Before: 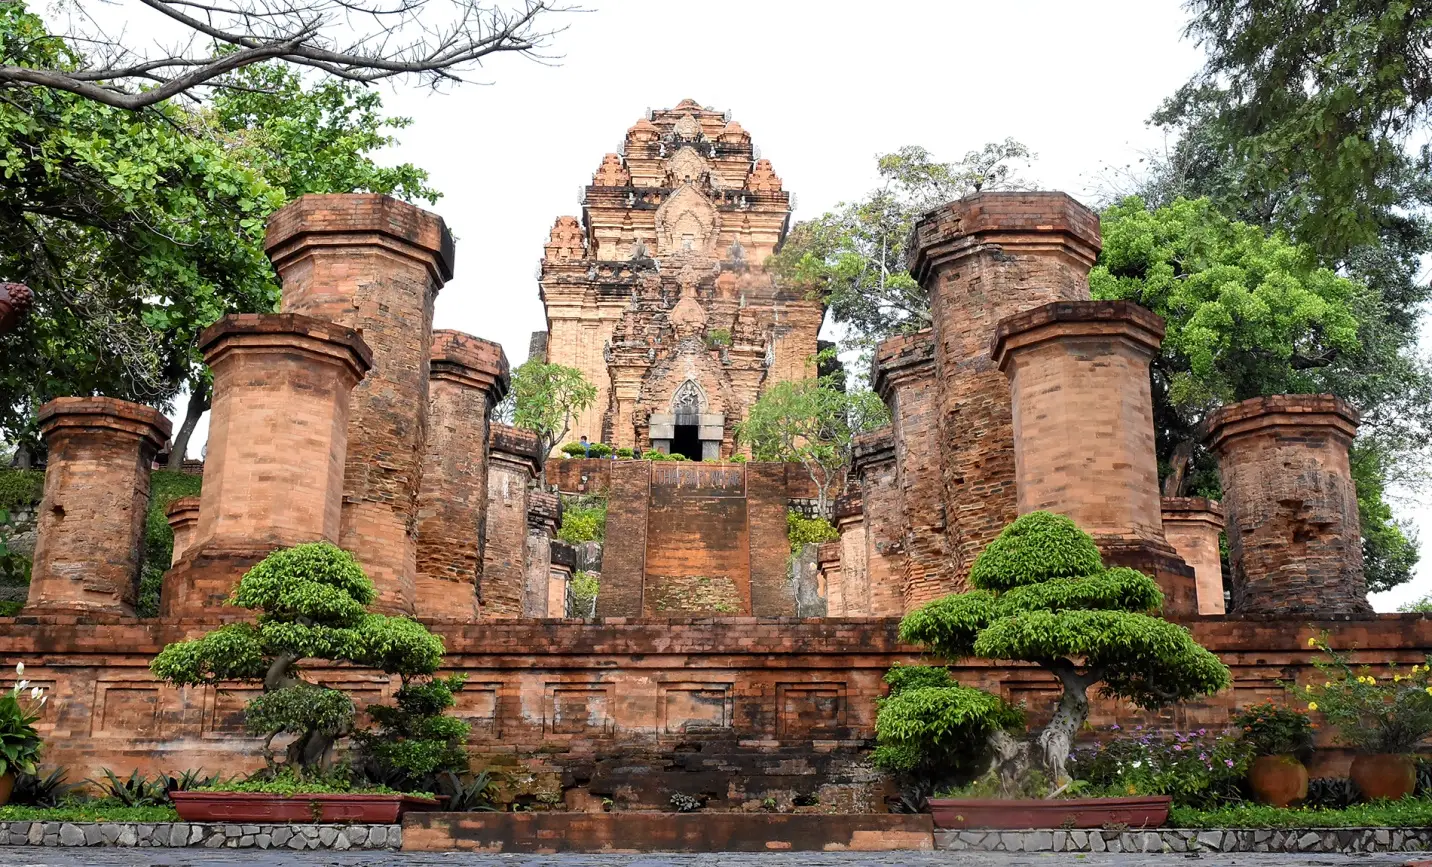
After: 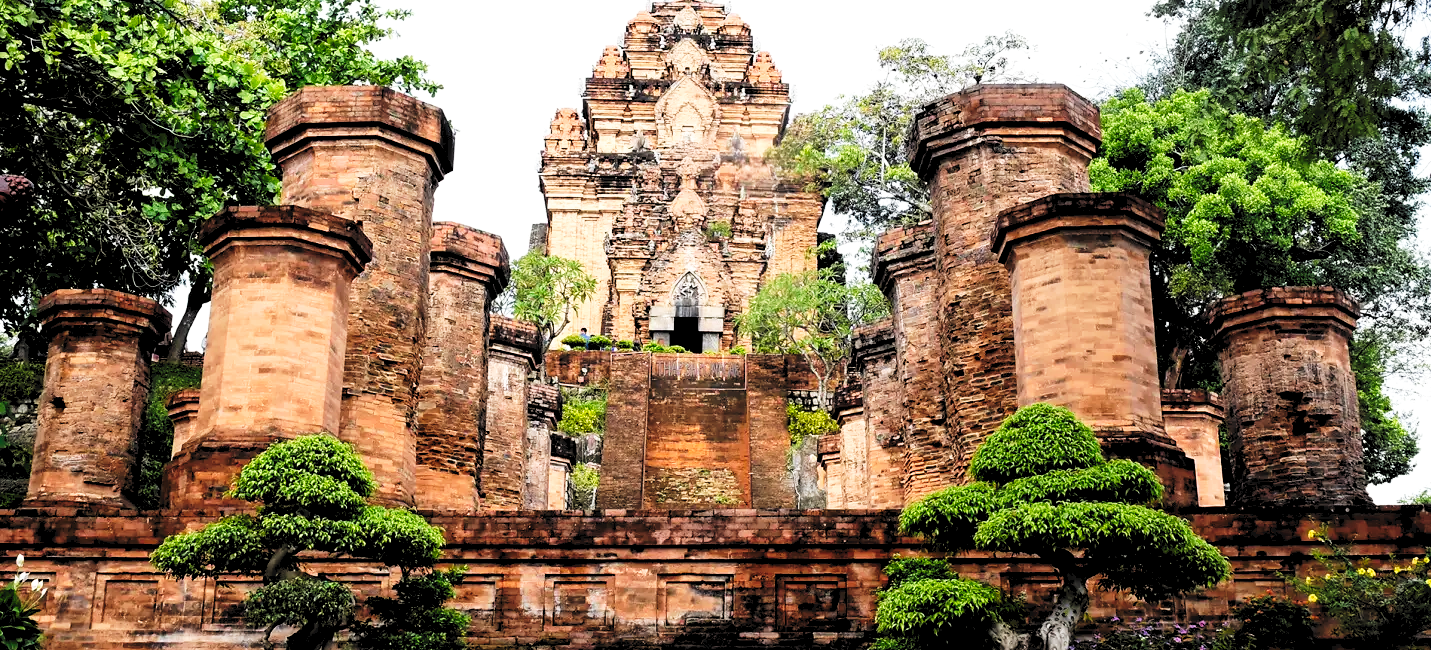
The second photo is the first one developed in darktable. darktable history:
crop and rotate: top 12.5%, bottom 12.5%
tone curve: curves: ch0 [(0, 0) (0.003, 0.047) (0.011, 0.047) (0.025, 0.049) (0.044, 0.051) (0.069, 0.055) (0.1, 0.066) (0.136, 0.089) (0.177, 0.12) (0.224, 0.155) (0.277, 0.205) (0.335, 0.281) (0.399, 0.37) (0.468, 0.47) (0.543, 0.574) (0.623, 0.687) (0.709, 0.801) (0.801, 0.89) (0.898, 0.963) (1, 1)], preserve colors none
rgb levels: levels [[0.029, 0.461, 0.922], [0, 0.5, 1], [0, 0.5, 1]]
